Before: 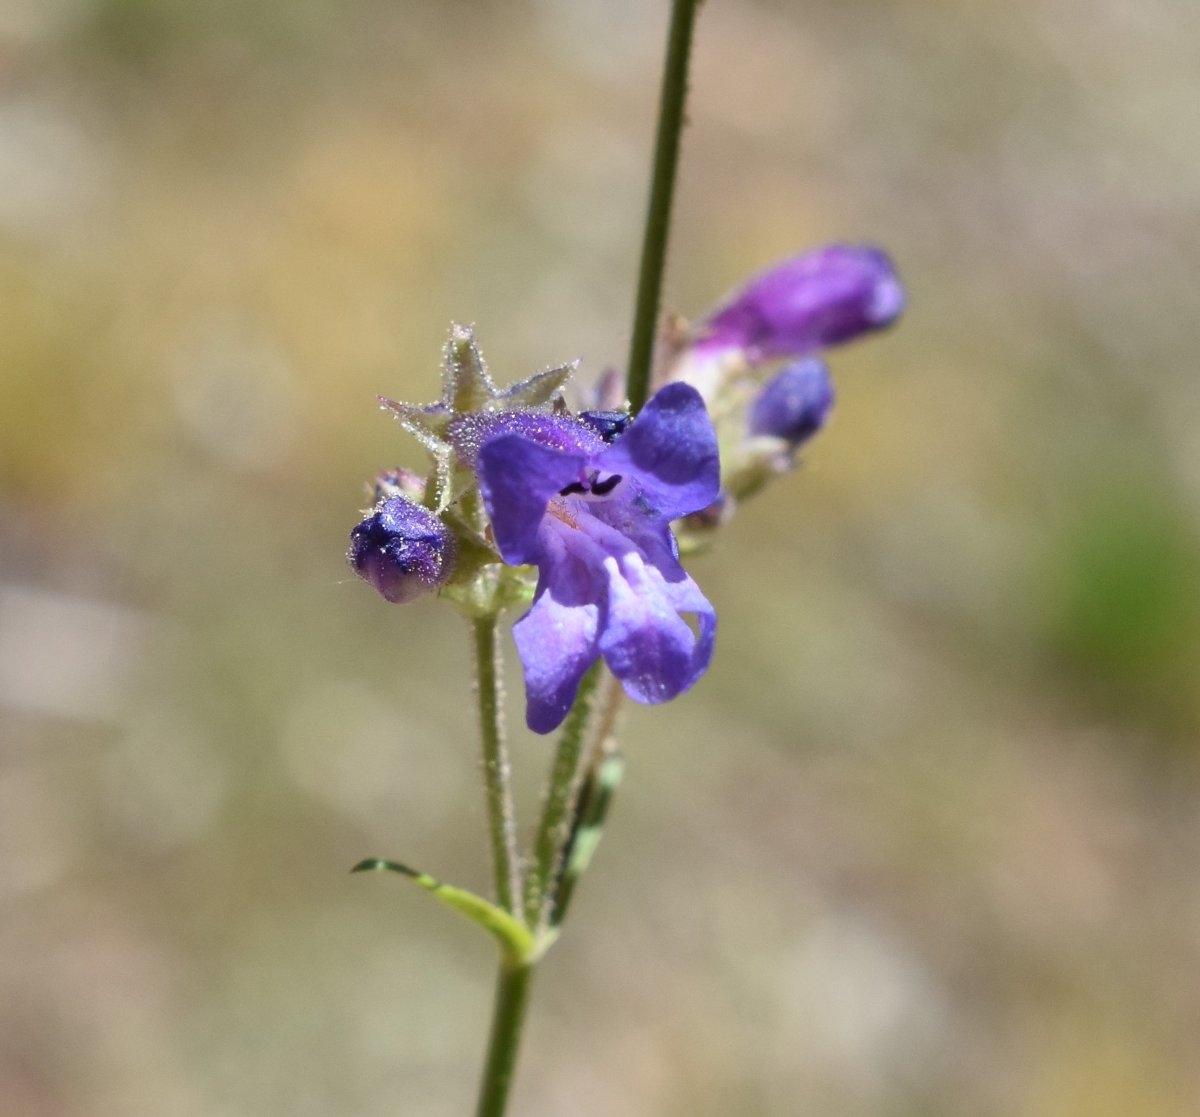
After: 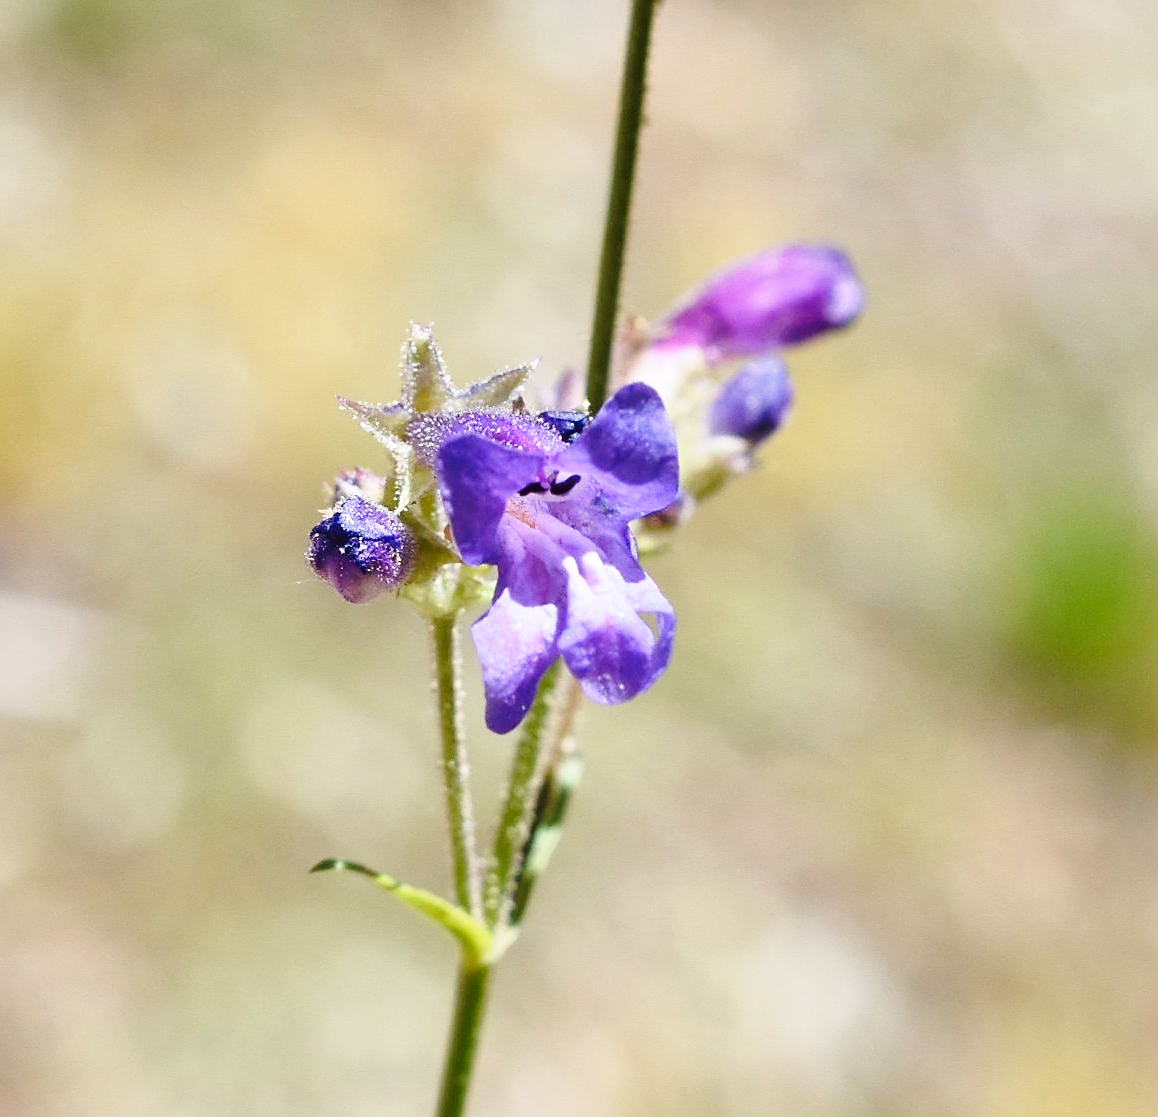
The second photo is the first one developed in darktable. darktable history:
crop and rotate: left 3.419%
sharpen: on, module defaults
base curve: curves: ch0 [(0, 0) (0.028, 0.03) (0.121, 0.232) (0.46, 0.748) (0.859, 0.968) (1, 1)], preserve colors none
